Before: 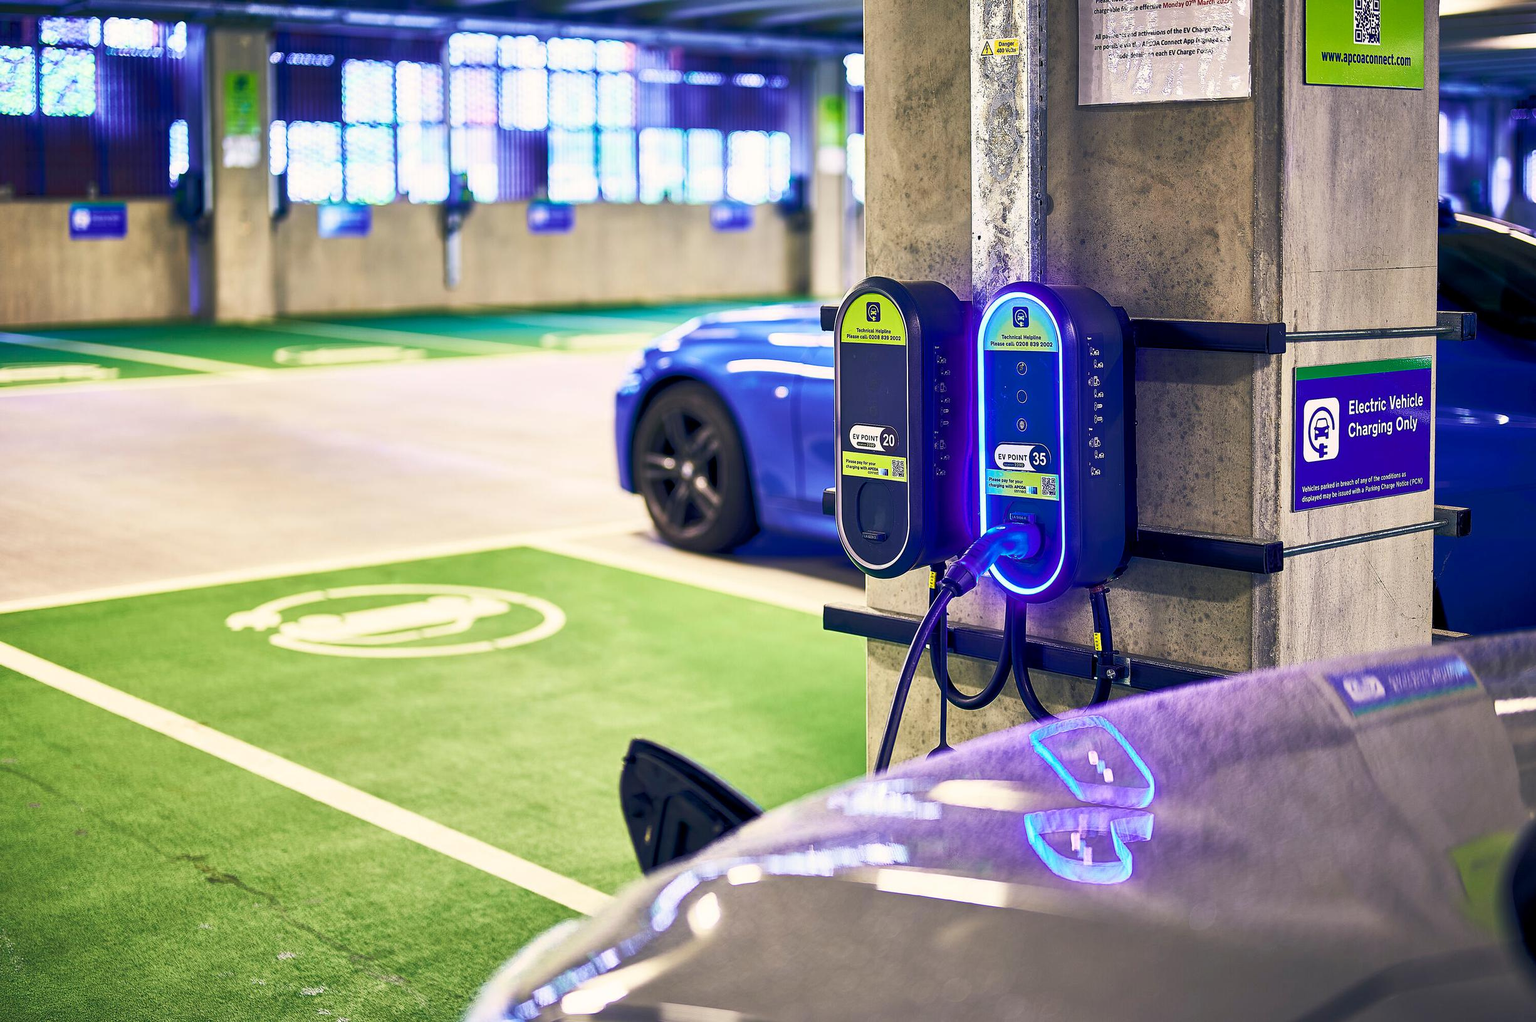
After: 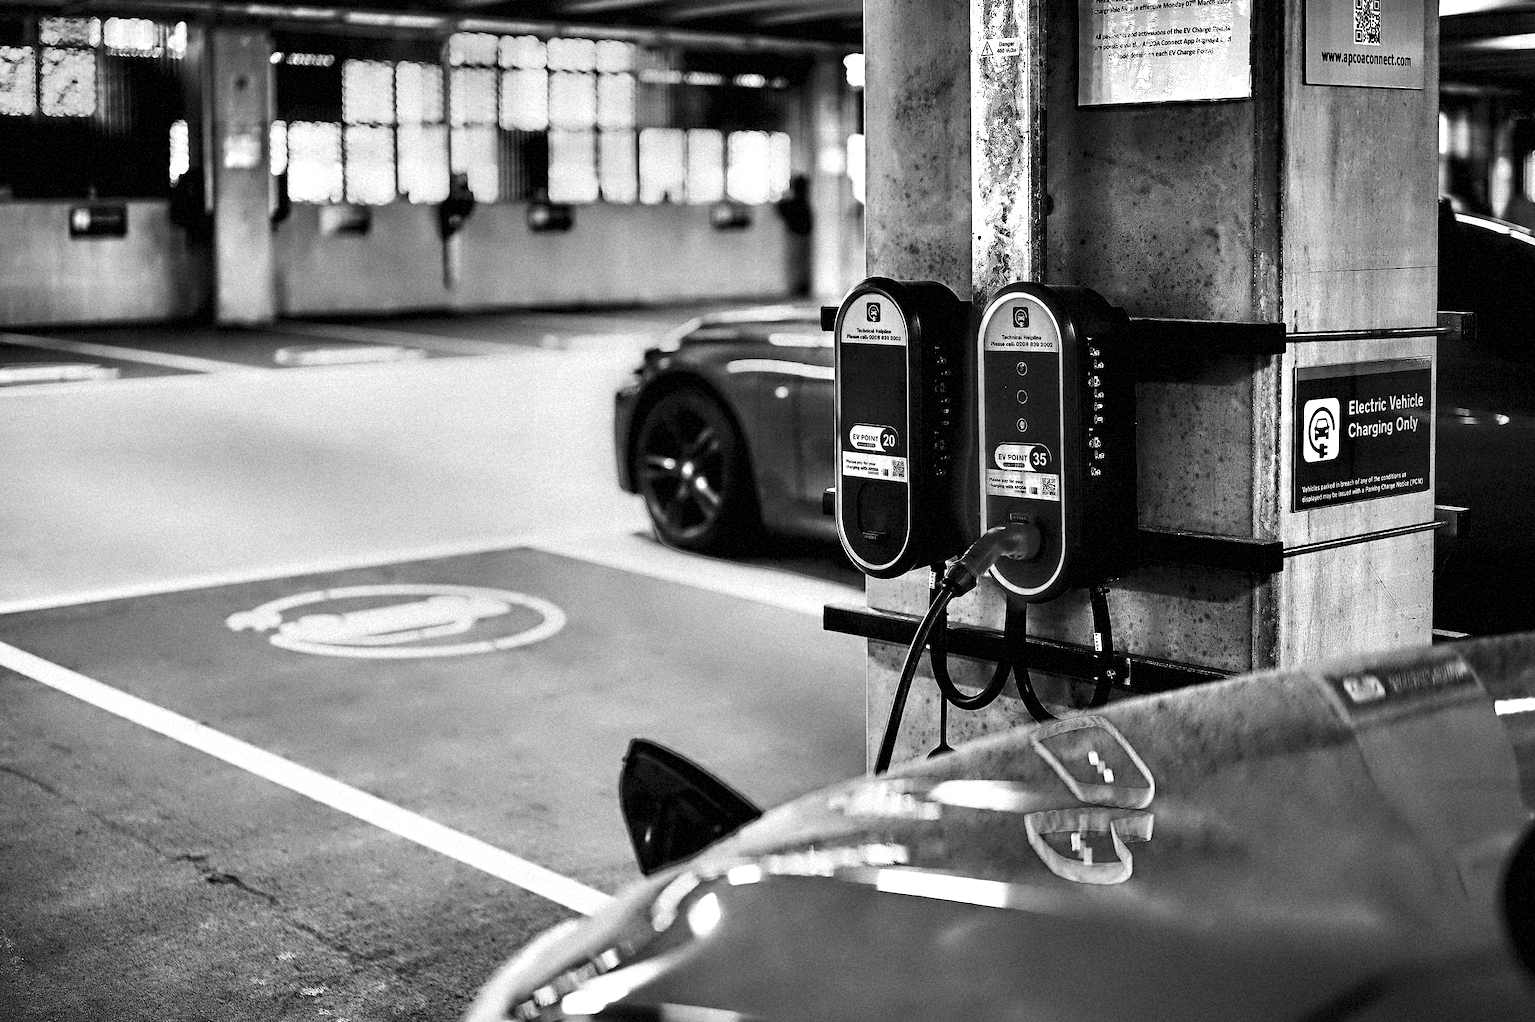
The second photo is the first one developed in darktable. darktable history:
monochrome: a 79.32, b 81.83, size 1.1
contrast equalizer: y [[0.783, 0.666, 0.575, 0.77, 0.556, 0.501], [0.5 ×6], [0.5 ×6], [0, 0.02, 0.272, 0.399, 0.062, 0], [0 ×6]]
grain: strength 35%, mid-tones bias 0%
levels: levels [0.052, 0.496, 0.908]
